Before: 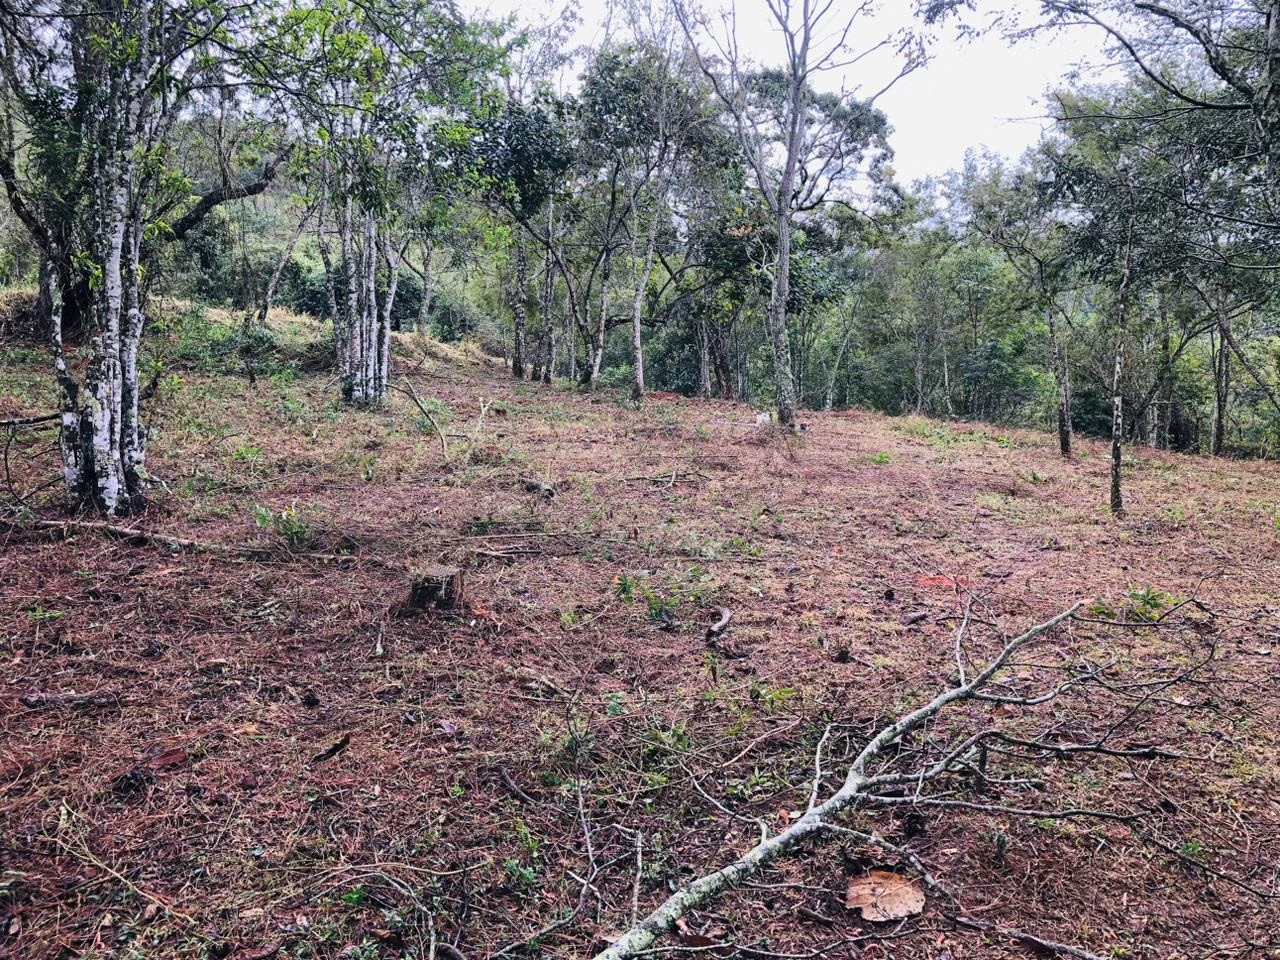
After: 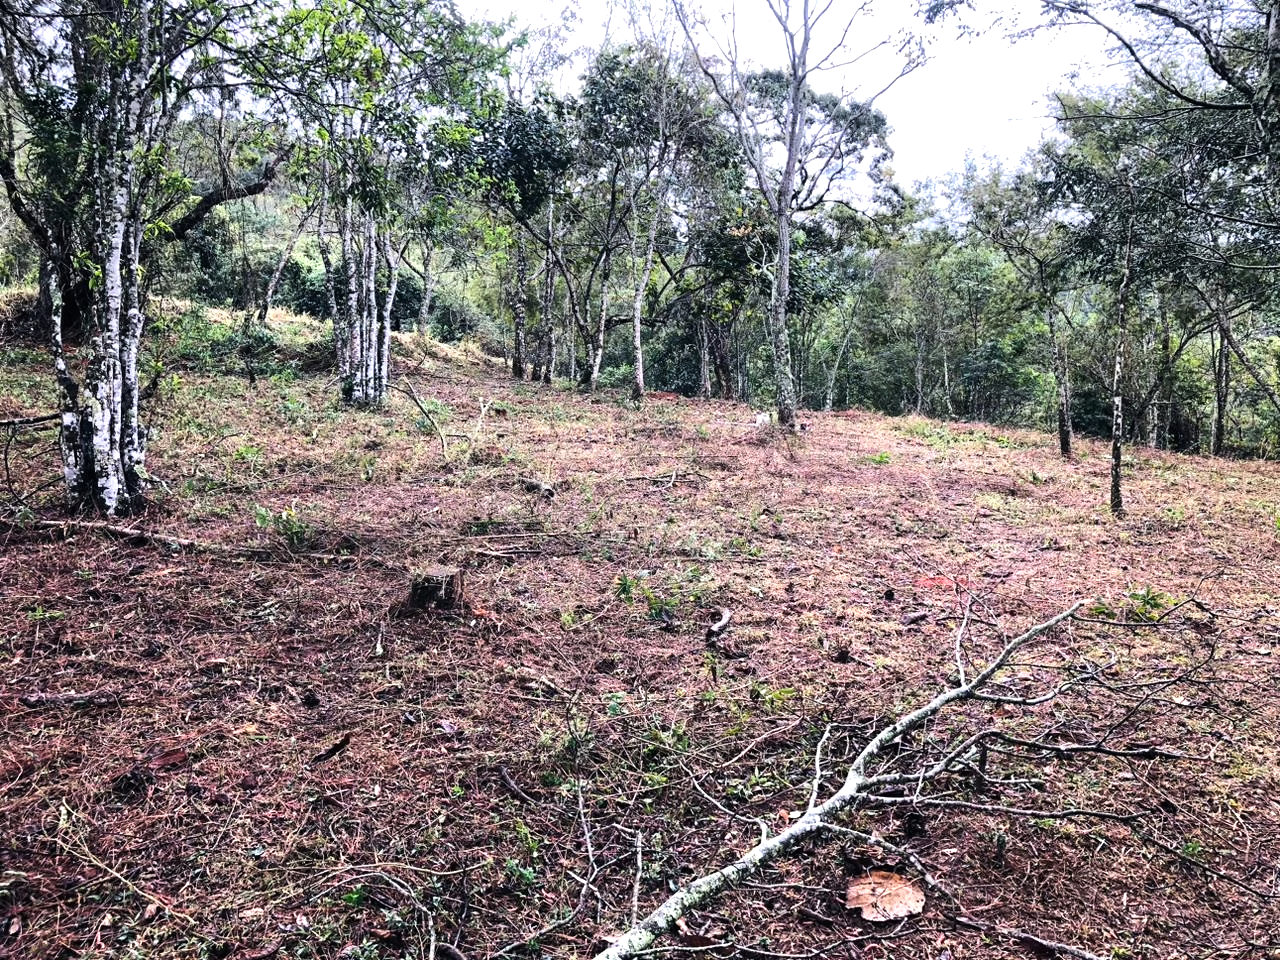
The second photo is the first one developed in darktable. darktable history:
tone equalizer: -8 EV -0.787 EV, -7 EV -0.715 EV, -6 EV -0.588 EV, -5 EV -0.42 EV, -3 EV 0.403 EV, -2 EV 0.6 EV, -1 EV 0.674 EV, +0 EV 0.73 EV, edges refinement/feathering 500, mask exposure compensation -1.57 EV, preserve details no
